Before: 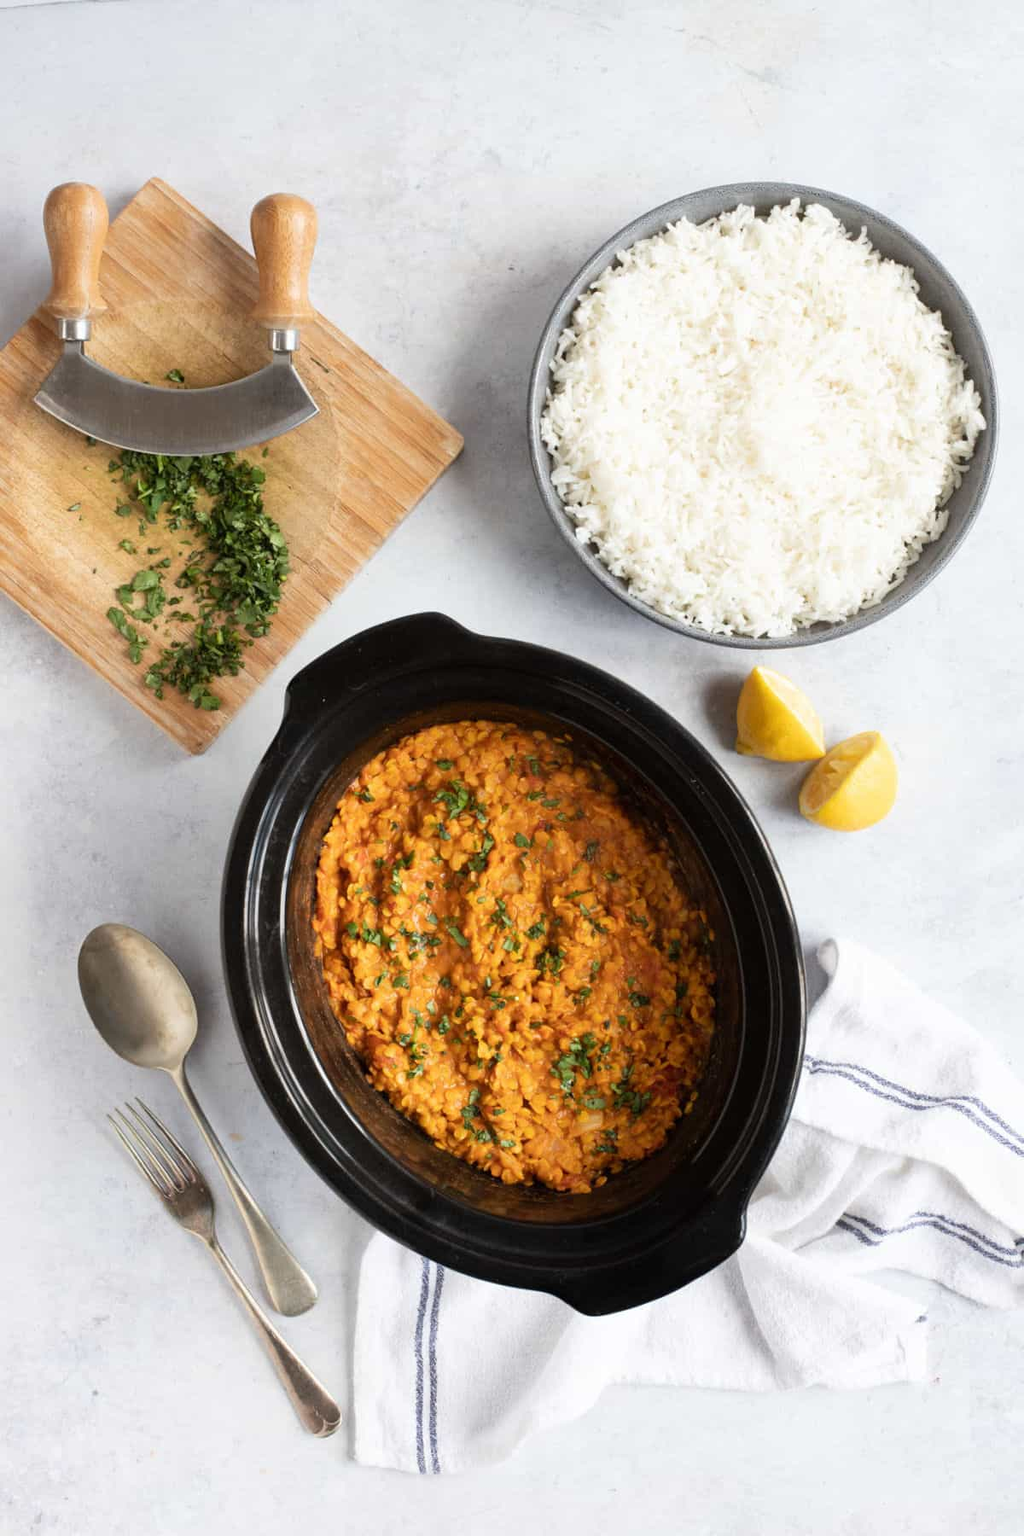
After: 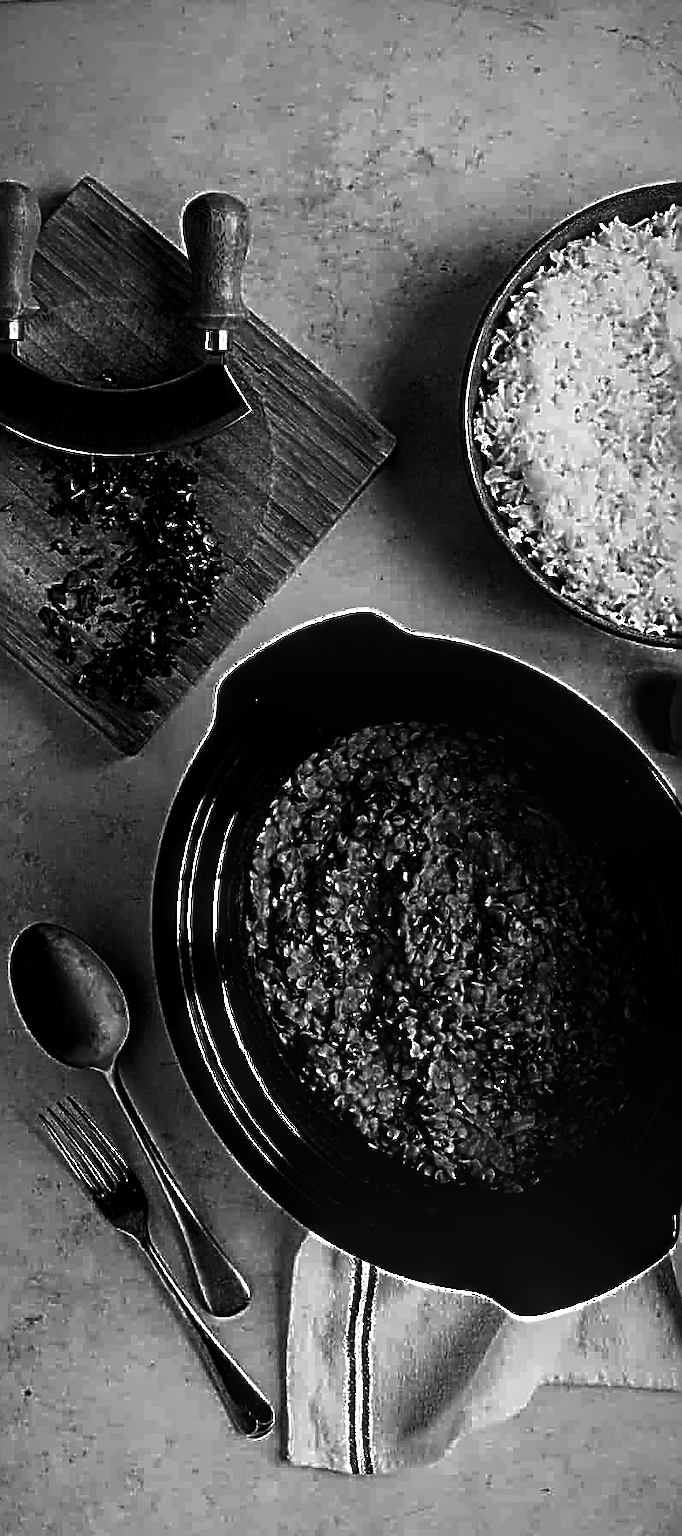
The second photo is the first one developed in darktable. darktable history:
white balance: emerald 1
local contrast: on, module defaults
levels: mode automatic, black 8.58%, gray 59.42%, levels [0, 0.445, 1]
contrast brightness saturation: contrast 0.02, brightness -1, saturation -1
monochrome: a 30.25, b 92.03
vignetting: fall-off radius 60%, automatic ratio true
crop and rotate: left 6.617%, right 26.717%
sharpen: radius 3.158, amount 1.731
